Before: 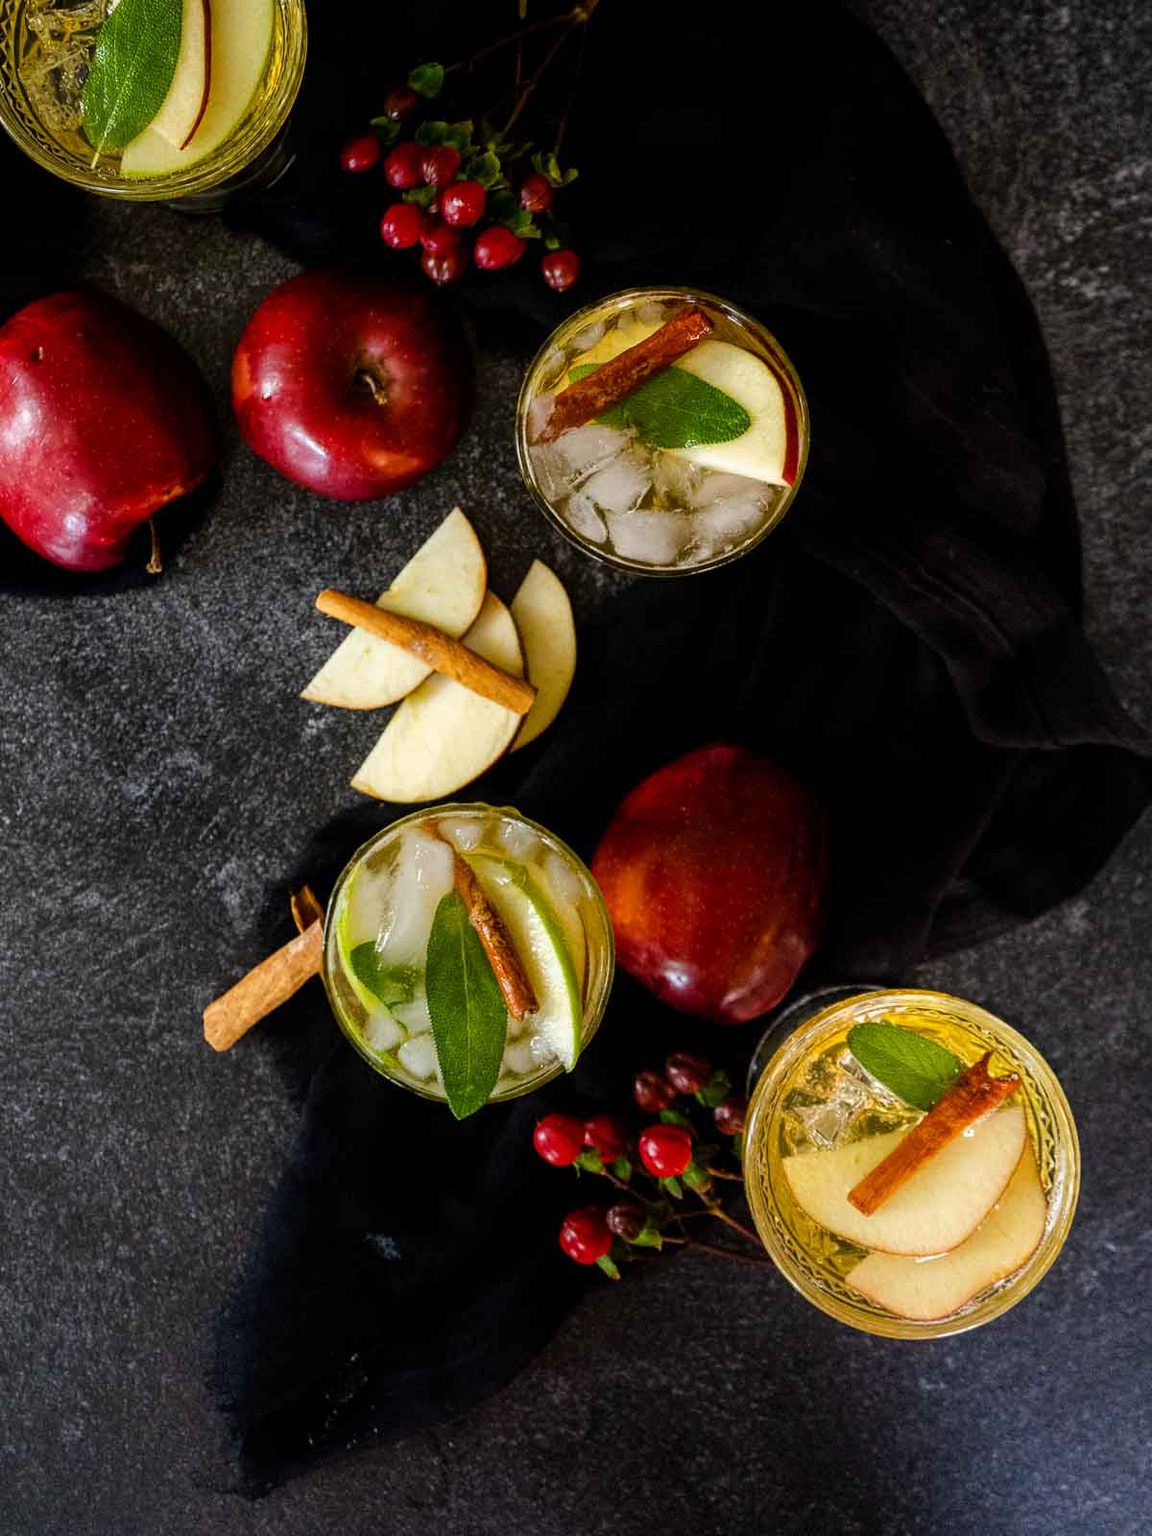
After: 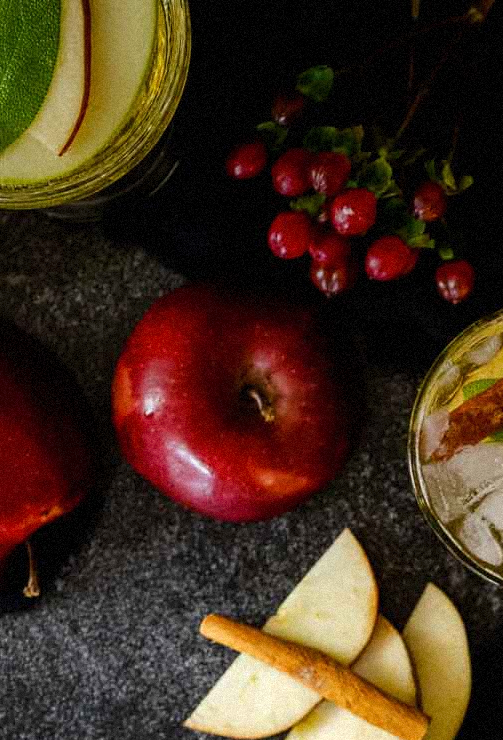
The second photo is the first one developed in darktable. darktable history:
crop and rotate: left 10.817%, top 0.062%, right 47.194%, bottom 53.626%
grain: mid-tones bias 0%
graduated density: on, module defaults
